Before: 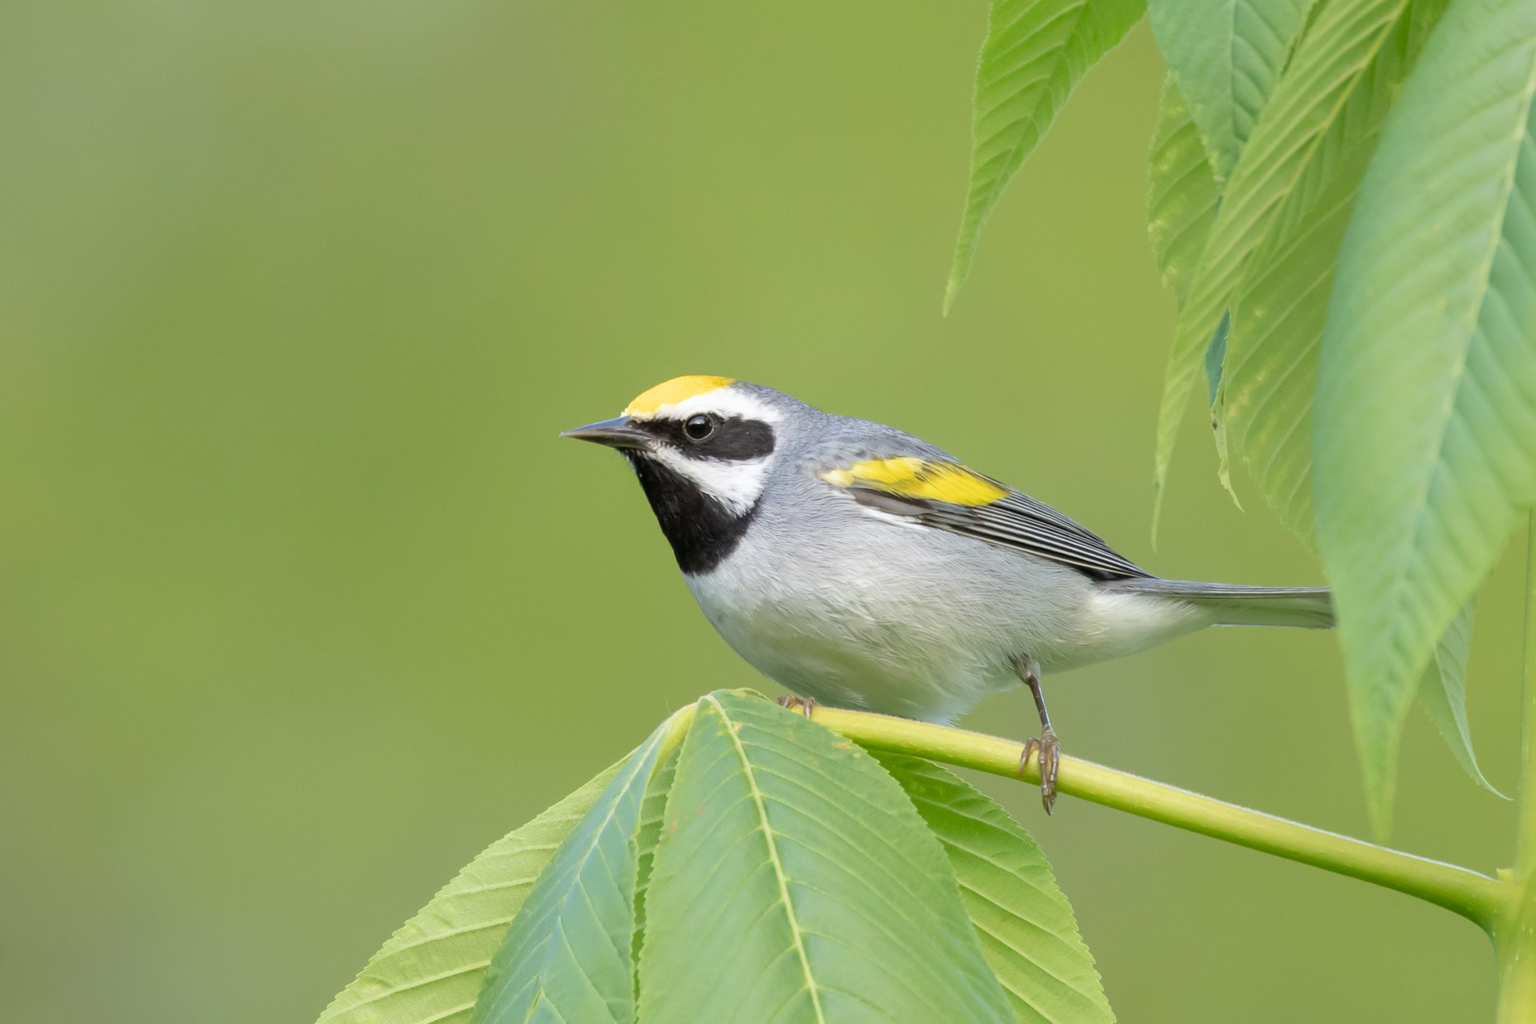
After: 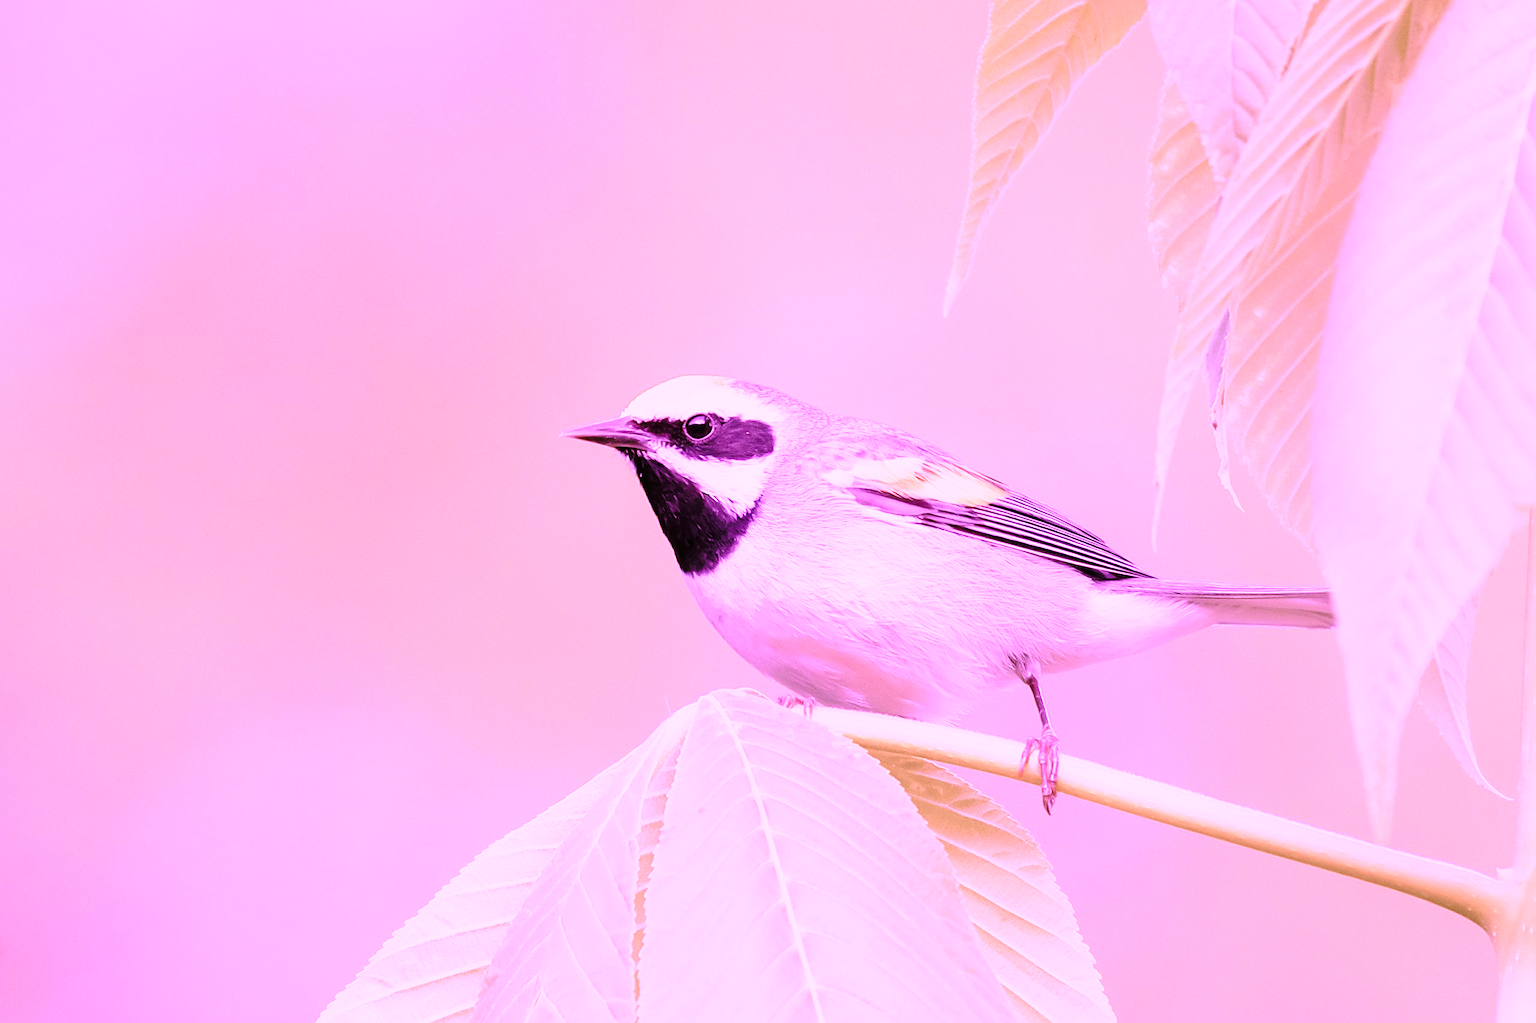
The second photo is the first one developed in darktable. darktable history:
color correction: highlights a* 15.08, highlights b* -25.08
tone equalizer: -8 EV -0.431 EV, -7 EV -0.364 EV, -6 EV -0.34 EV, -5 EV -0.214 EV, -3 EV 0.256 EV, -2 EV 0.31 EV, -1 EV 0.411 EV, +0 EV 0.388 EV
color calibration: illuminant custom, x 0.262, y 0.521, temperature 7025.14 K
sharpen: on, module defaults
base curve: curves: ch0 [(0, 0) (0.028, 0.03) (0.121, 0.232) (0.46, 0.748) (0.859, 0.968) (1, 1)], preserve colors none
exposure: black level correction 0.001, exposure 0.015 EV, compensate exposure bias true, compensate highlight preservation false
